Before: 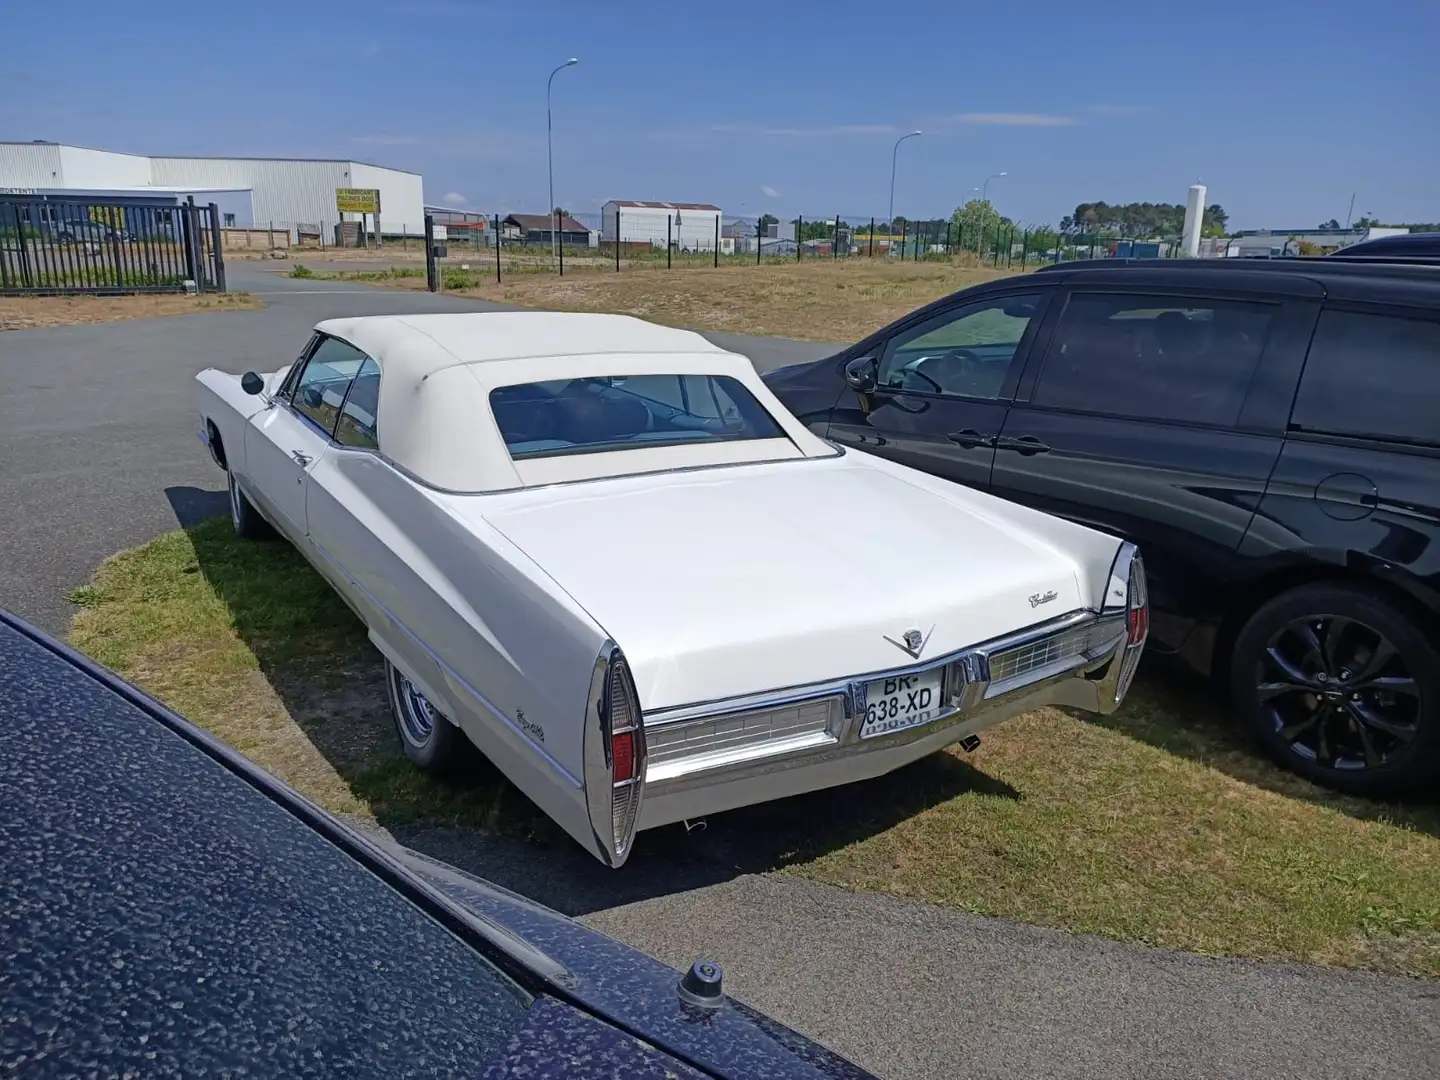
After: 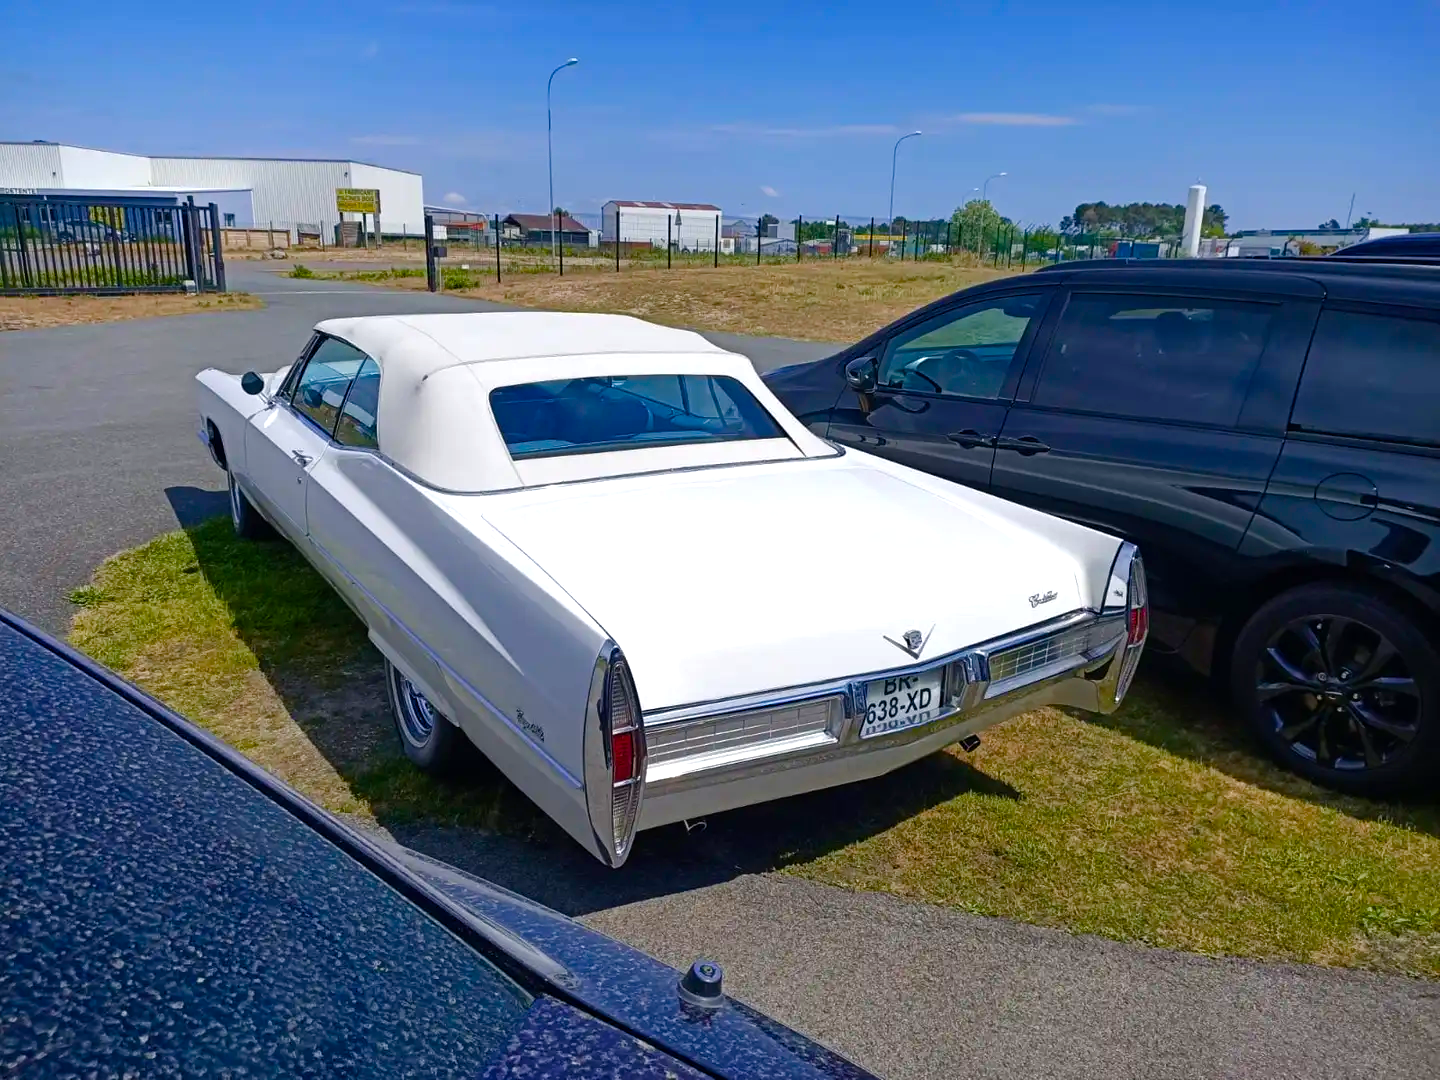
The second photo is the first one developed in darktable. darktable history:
color balance rgb: power › luminance -3.736%, power › hue 145.27°, highlights gain › chroma 0.206%, highlights gain › hue 331.81°, linear chroma grading › global chroma 14.98%, perceptual saturation grading › global saturation 20%, perceptual saturation grading › highlights -50.127%, perceptual saturation grading › shadows 30.85%, perceptual brilliance grading › highlights 10.303%, perceptual brilliance grading › mid-tones 5.49%, global vibrance 34.437%
